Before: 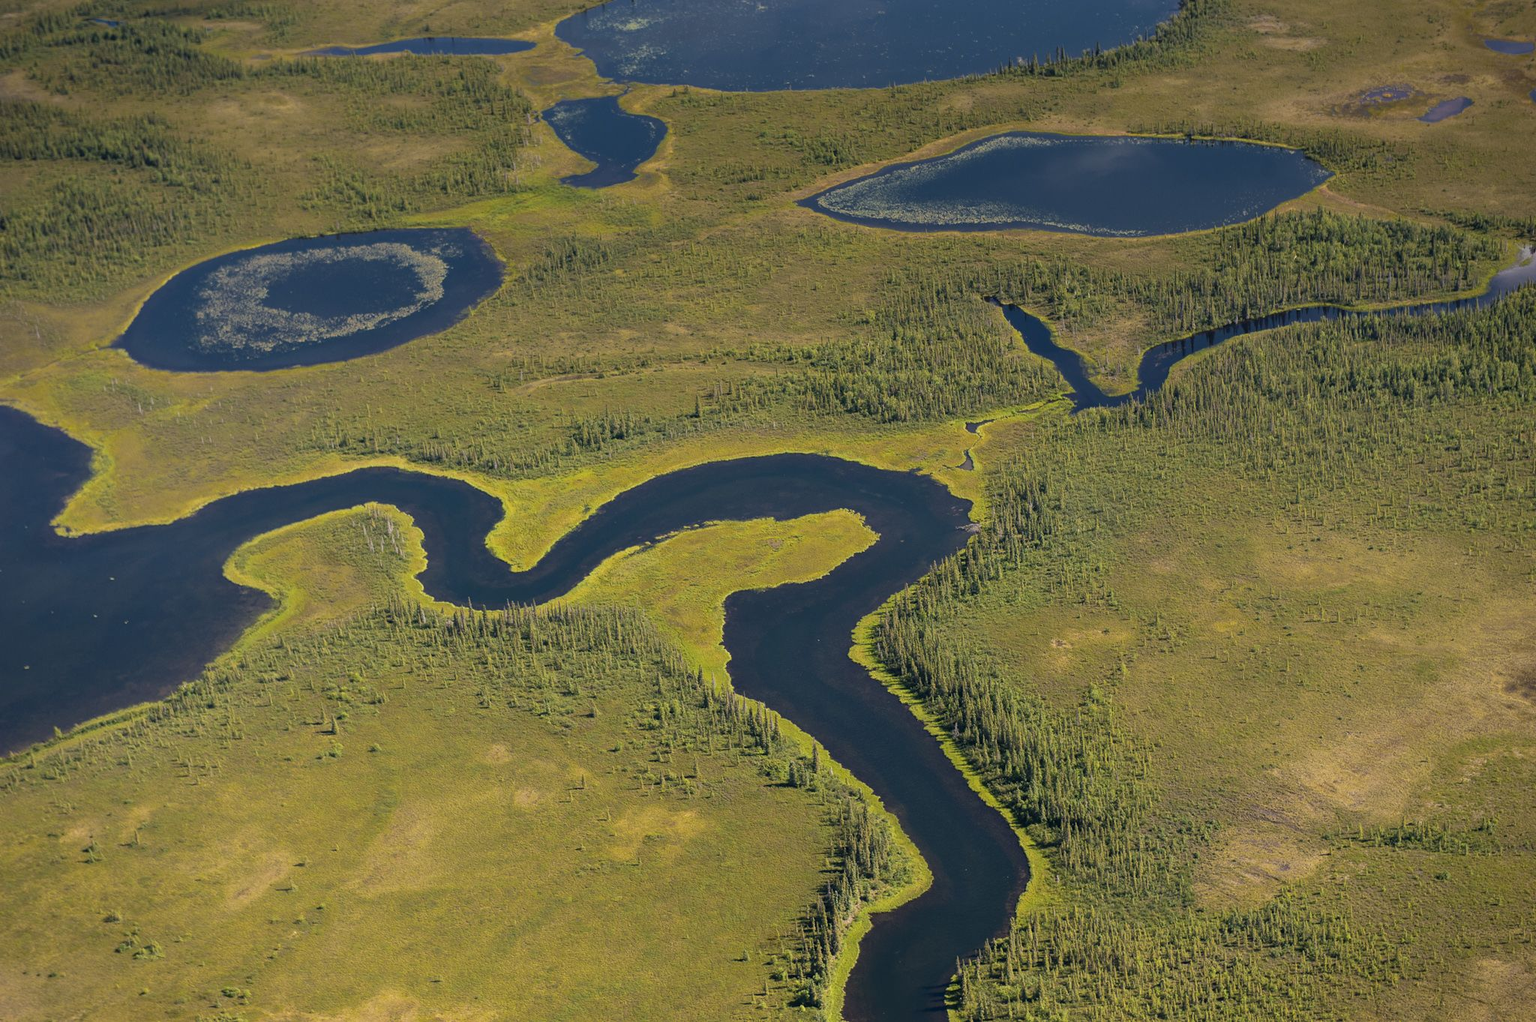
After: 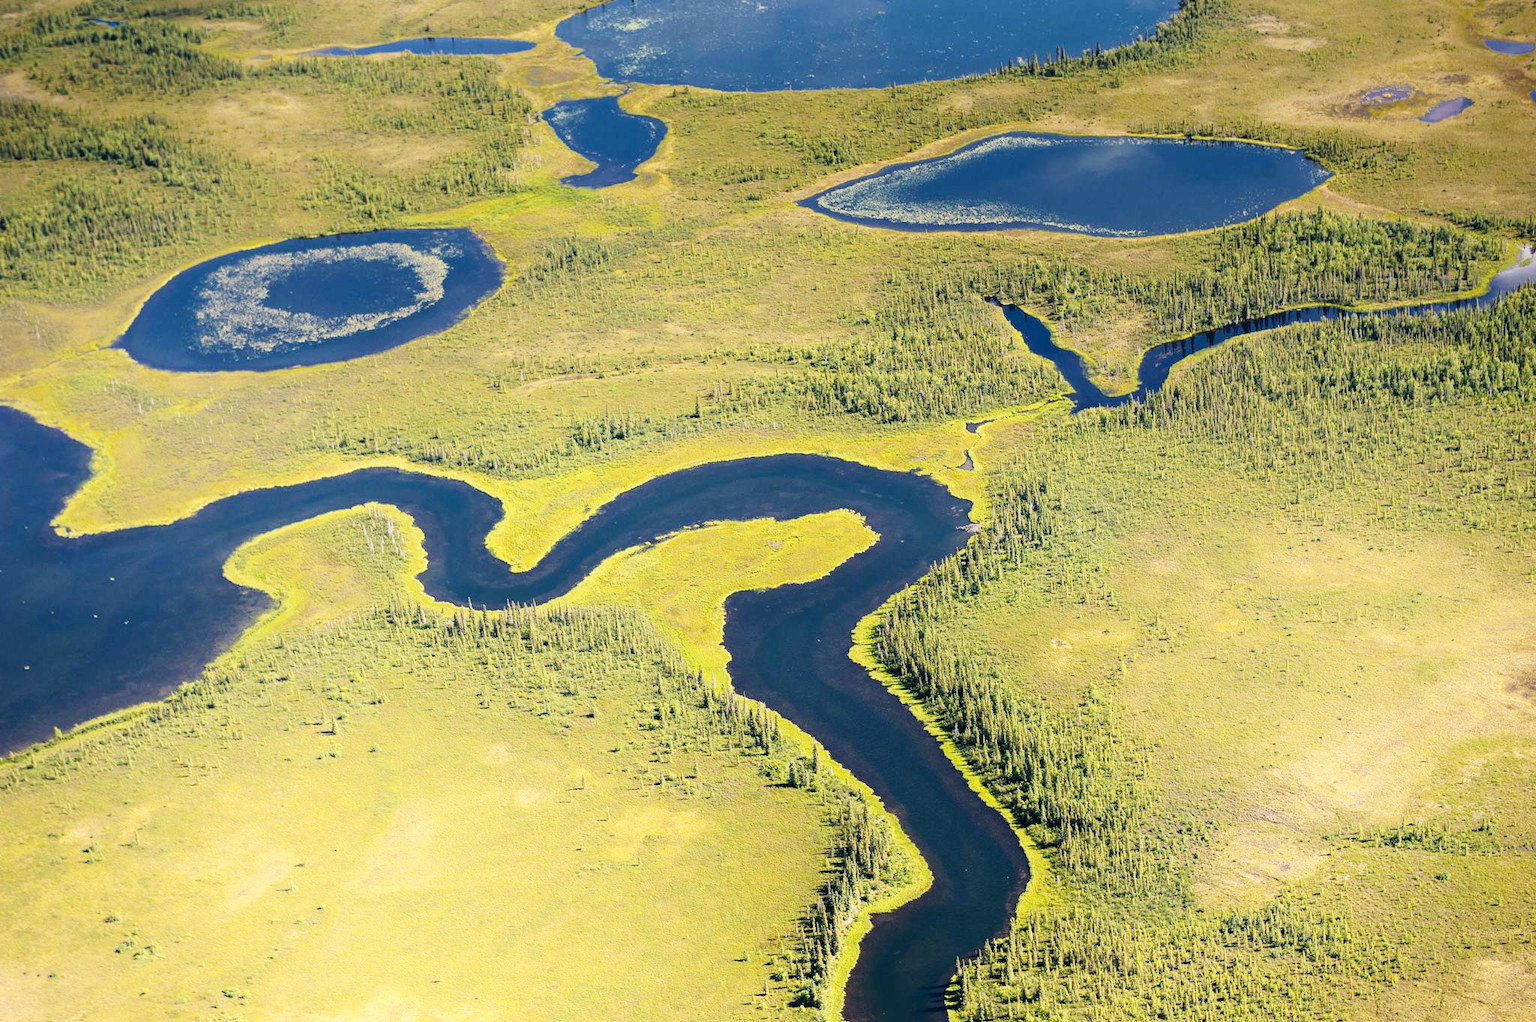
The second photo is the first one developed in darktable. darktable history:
shadows and highlights: shadows -41.16, highlights 63.26, soften with gaussian
base curve: curves: ch0 [(0, 0) (0, 0.001) (0.001, 0.001) (0.004, 0.002) (0.007, 0.004) (0.015, 0.013) (0.033, 0.045) (0.052, 0.096) (0.075, 0.17) (0.099, 0.241) (0.163, 0.42) (0.219, 0.55) (0.259, 0.616) (0.327, 0.722) (0.365, 0.765) (0.522, 0.873) (0.547, 0.881) (0.689, 0.919) (0.826, 0.952) (1, 1)], preserve colors none
